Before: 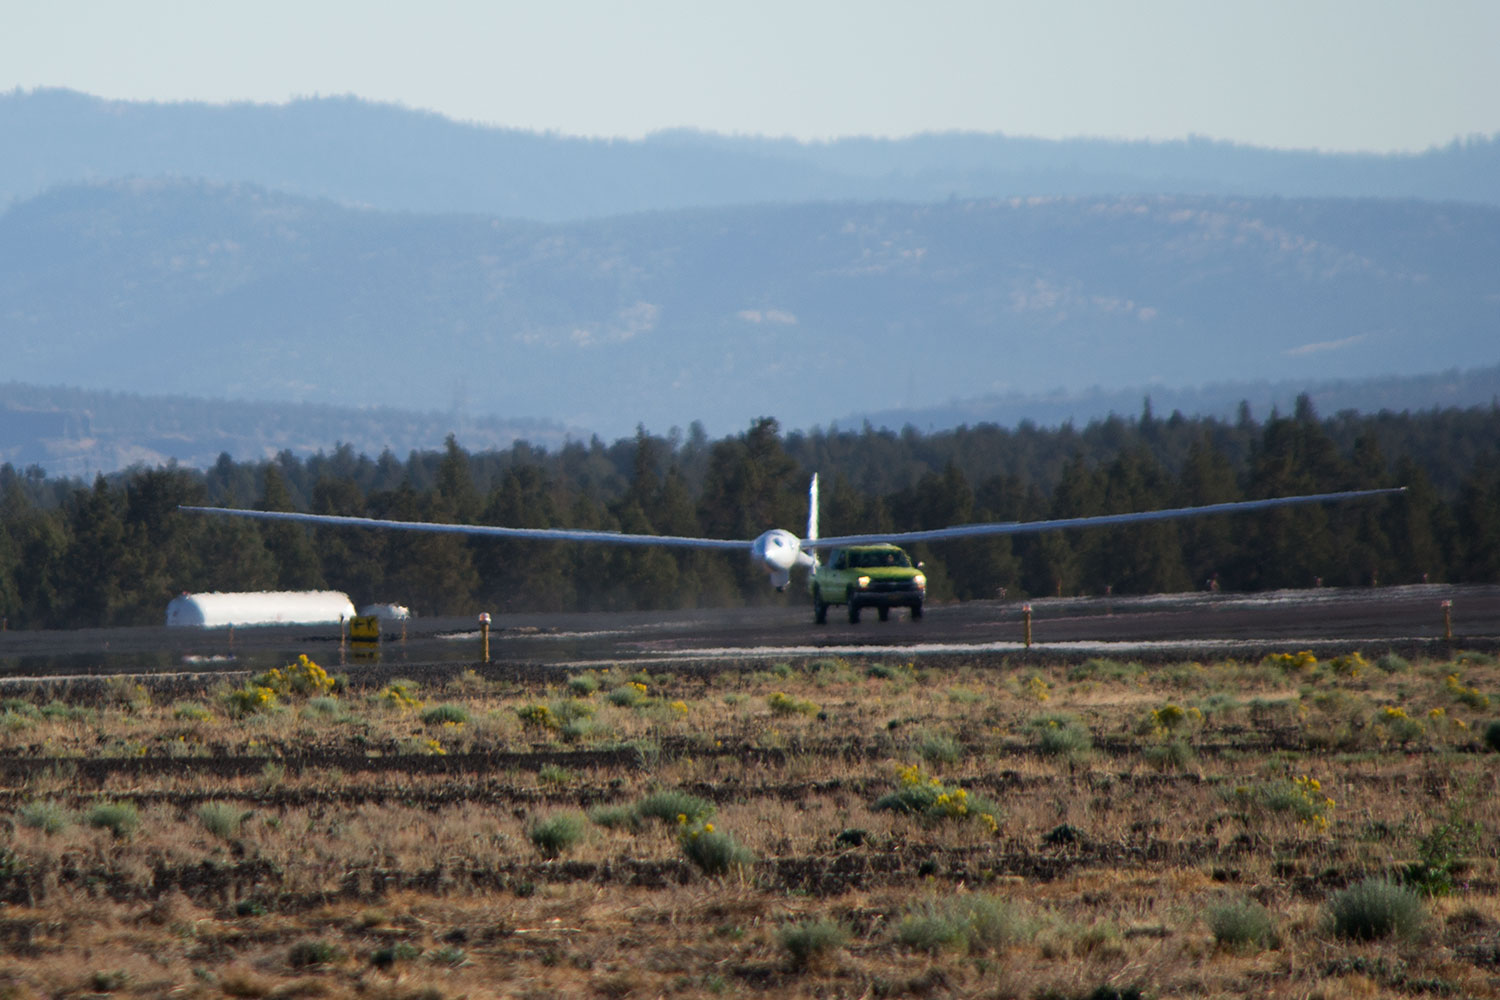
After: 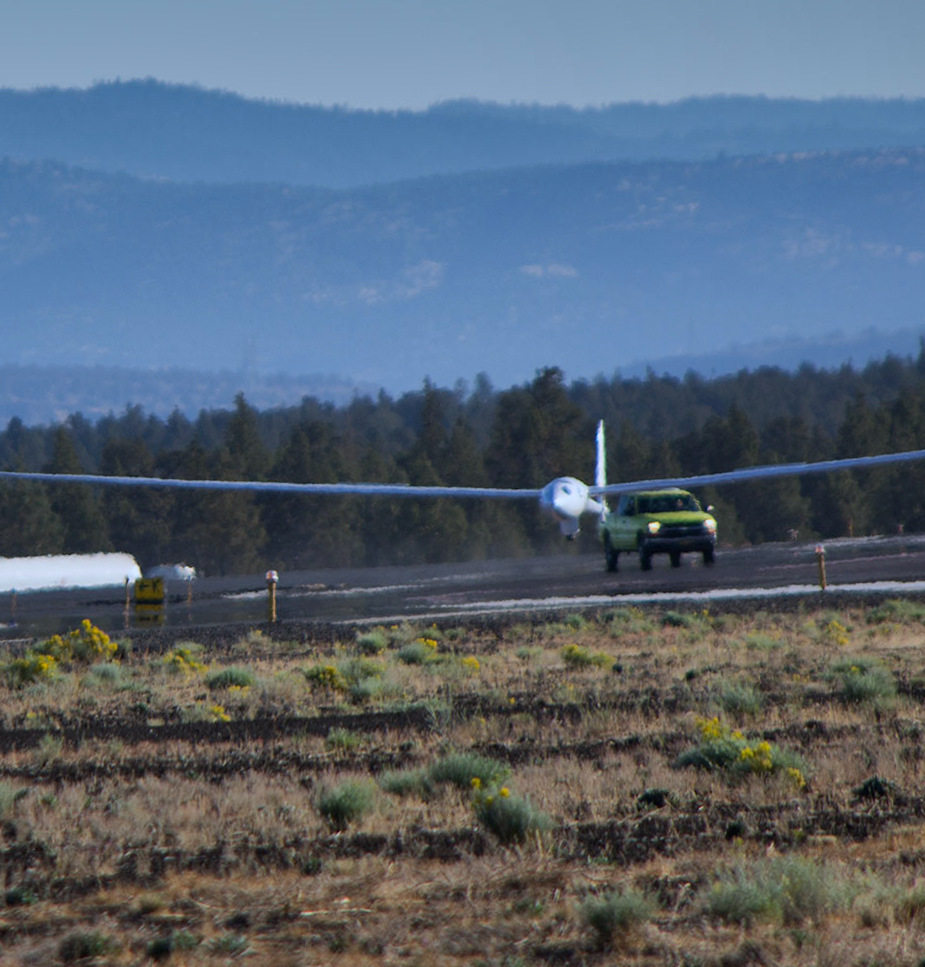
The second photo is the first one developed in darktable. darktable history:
exposure: compensate highlight preservation false
white balance: red 0.931, blue 1.11
crop and rotate: left 12.648%, right 20.685%
shadows and highlights: shadows 80.73, white point adjustment -9.07, highlights -61.46, soften with gaussian
rotate and perspective: rotation -1.68°, lens shift (vertical) -0.146, crop left 0.049, crop right 0.912, crop top 0.032, crop bottom 0.96
